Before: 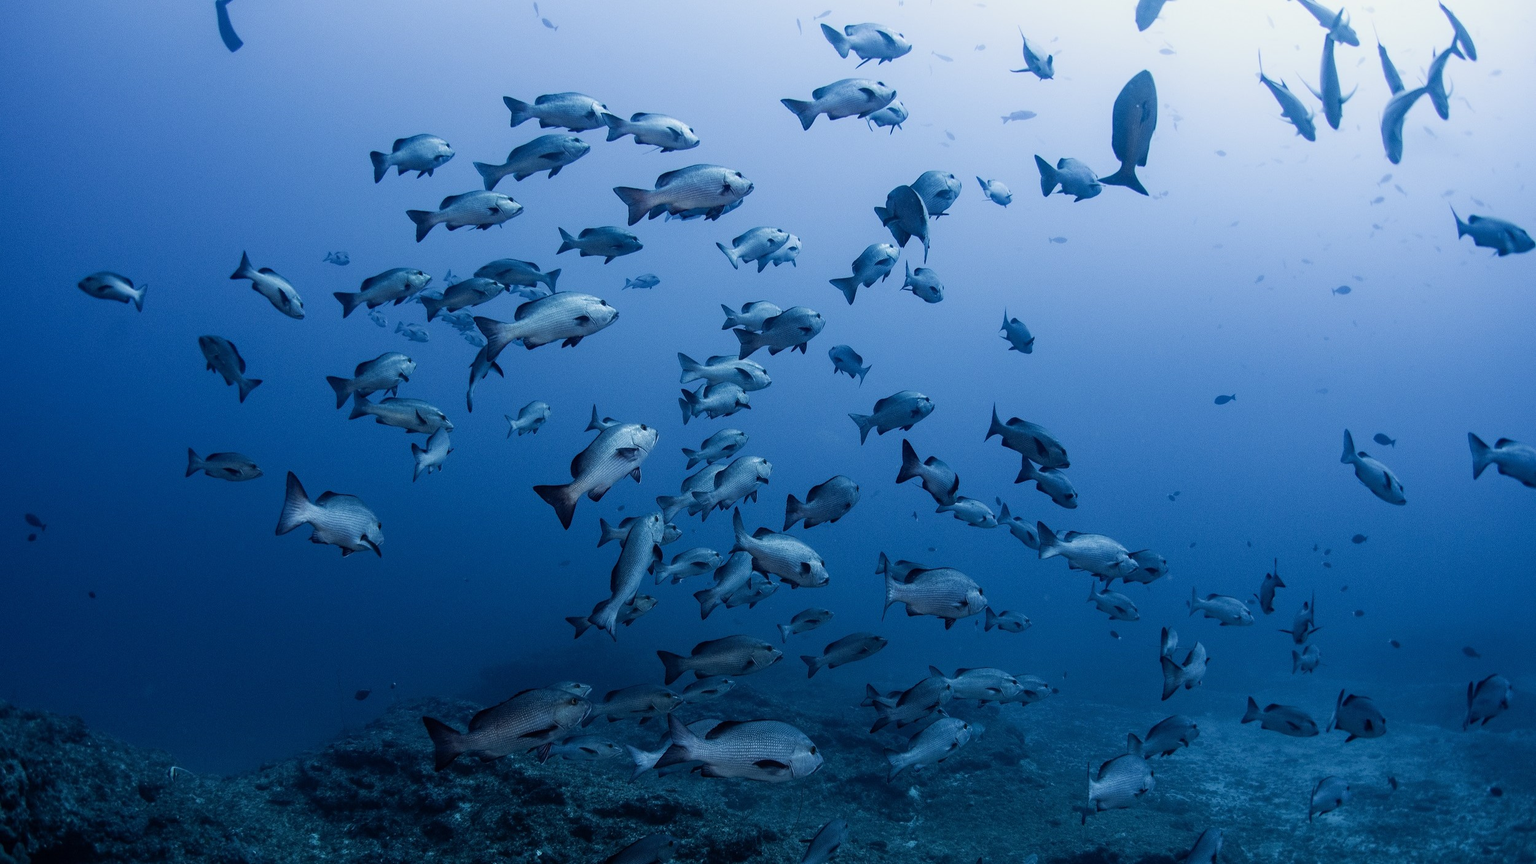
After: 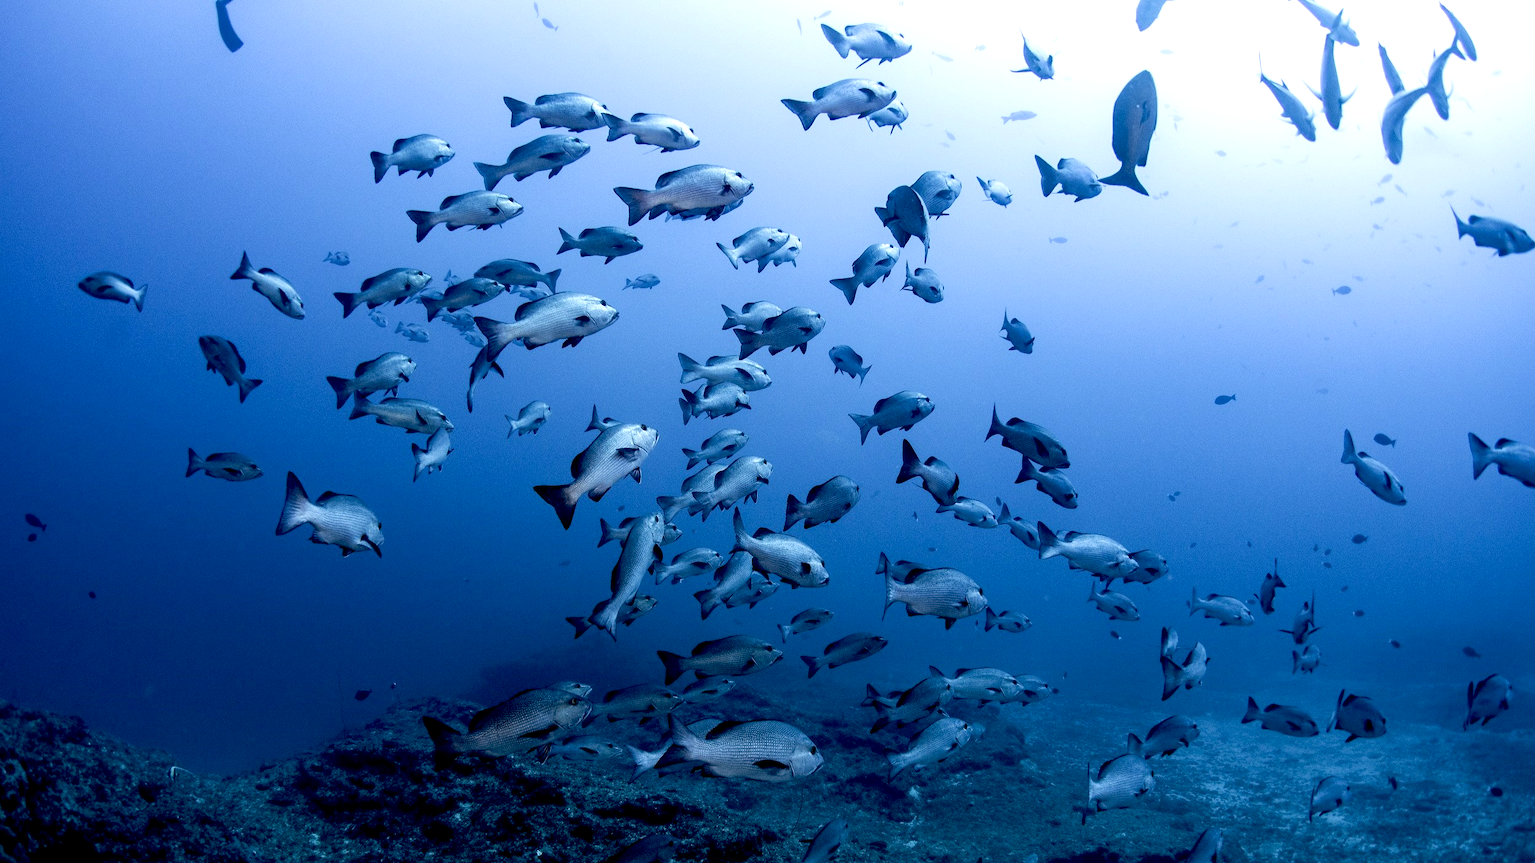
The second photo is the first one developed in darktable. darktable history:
color balance: lift [0.998, 0.998, 1.001, 1.002], gamma [0.995, 1.025, 0.992, 0.975], gain [0.995, 1.02, 0.997, 0.98]
exposure: black level correction 0.012, exposure 0.7 EV, compensate exposure bias true, compensate highlight preservation false
